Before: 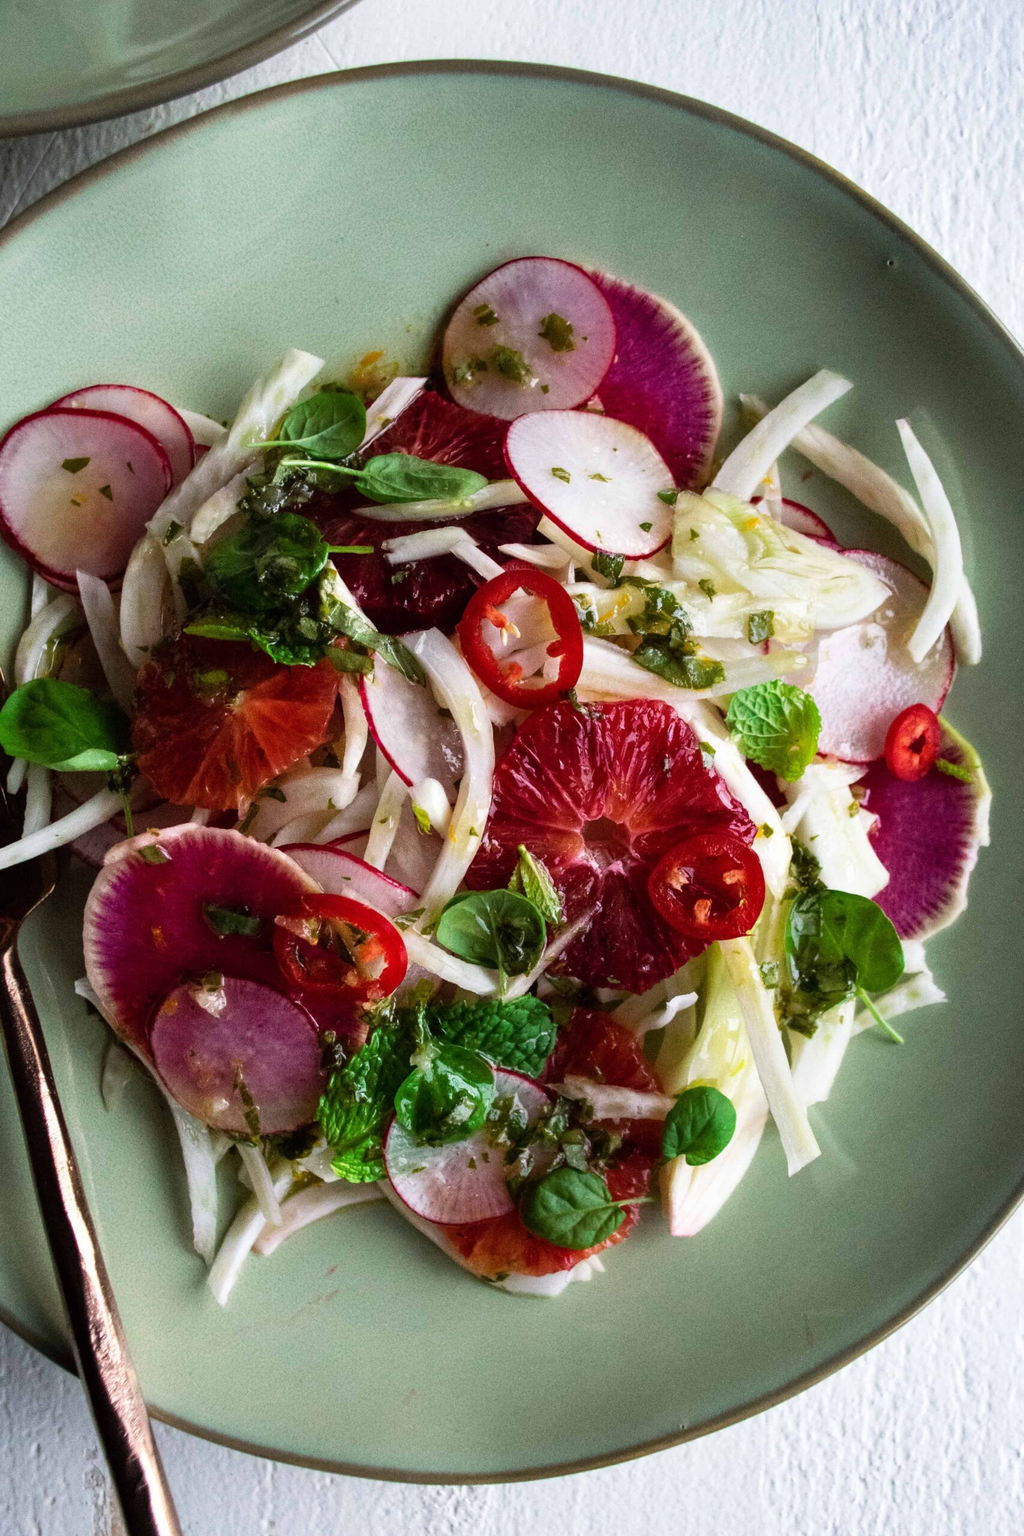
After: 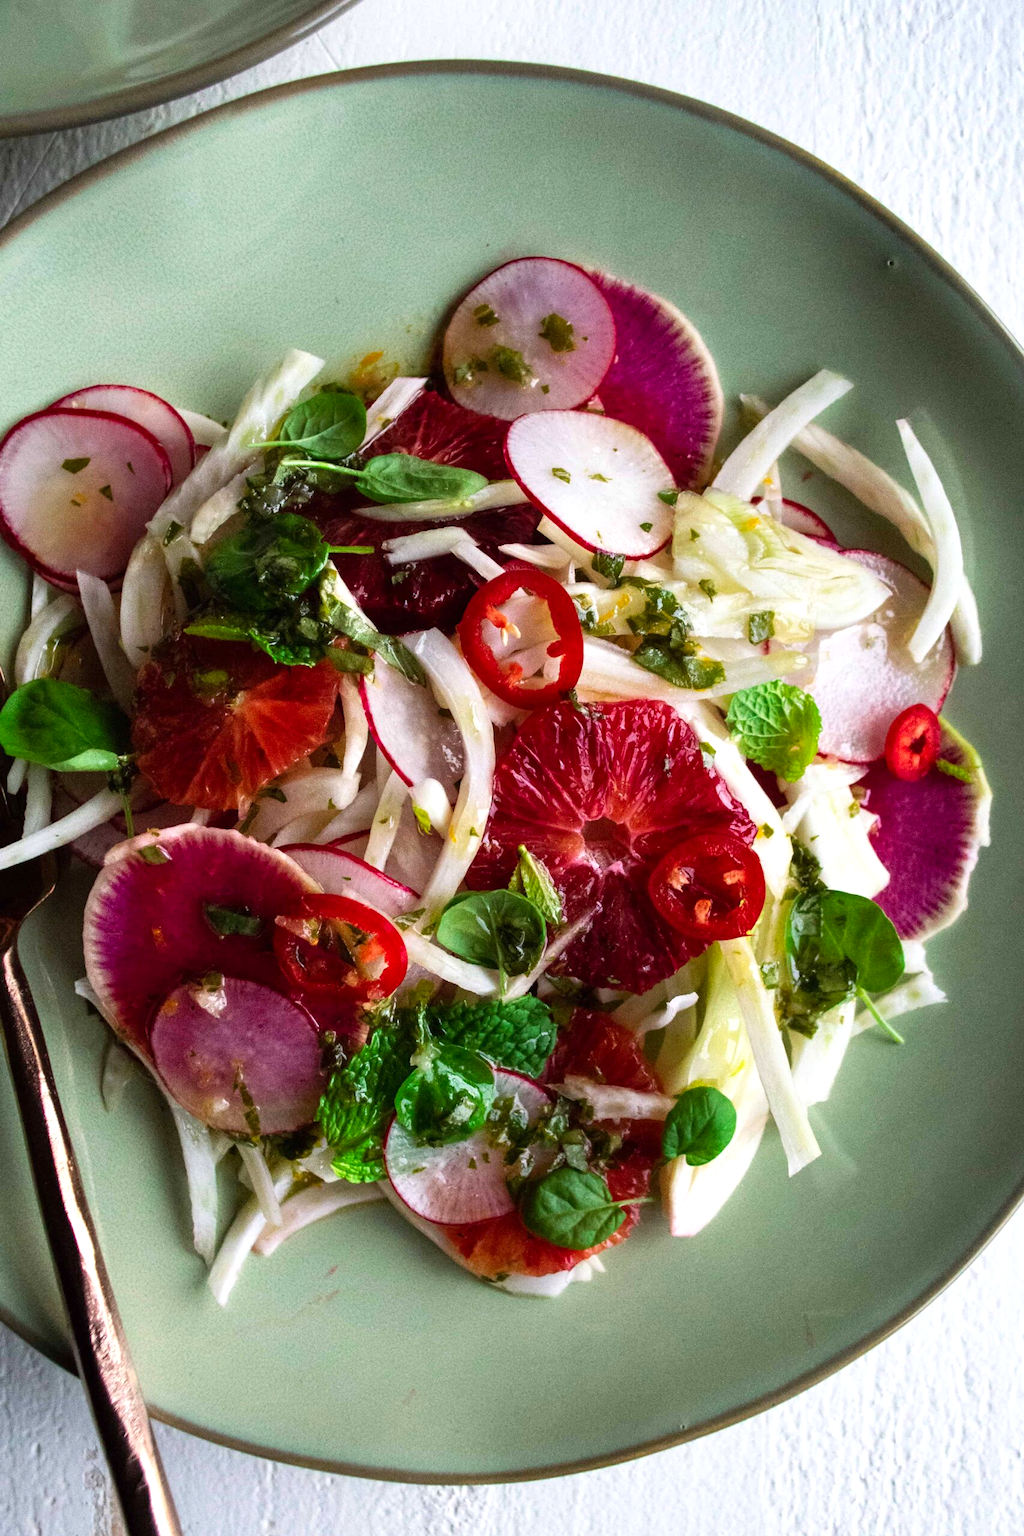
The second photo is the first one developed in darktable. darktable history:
exposure: exposure 0.191 EV, compensate highlight preservation false
color correction: saturation 1.1
